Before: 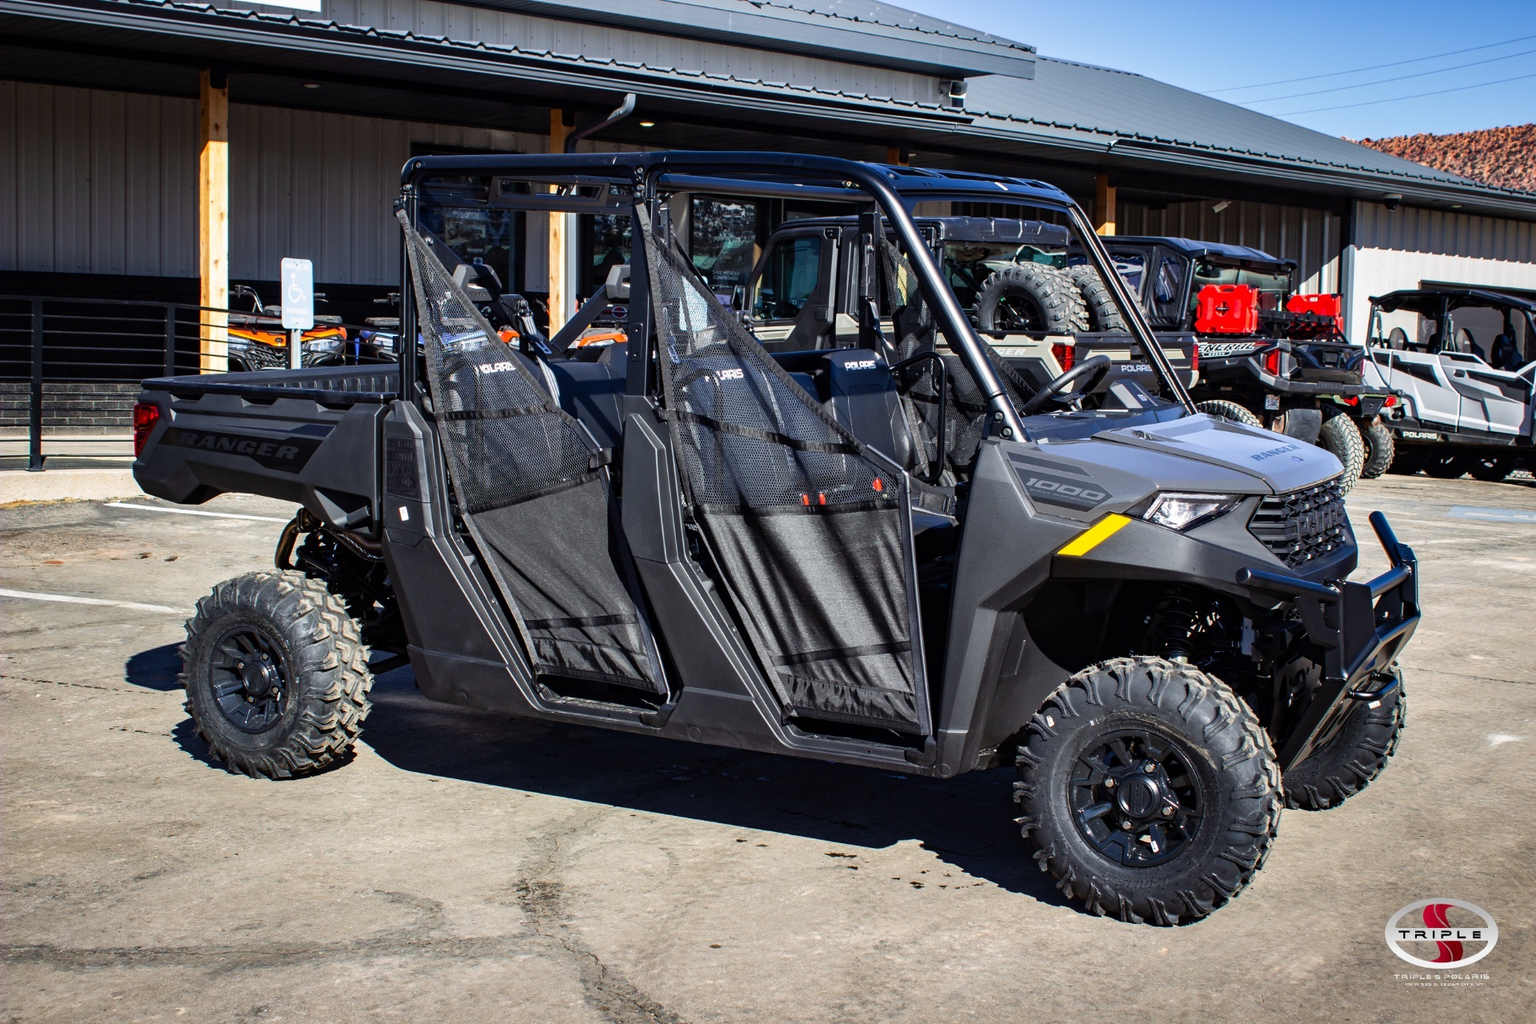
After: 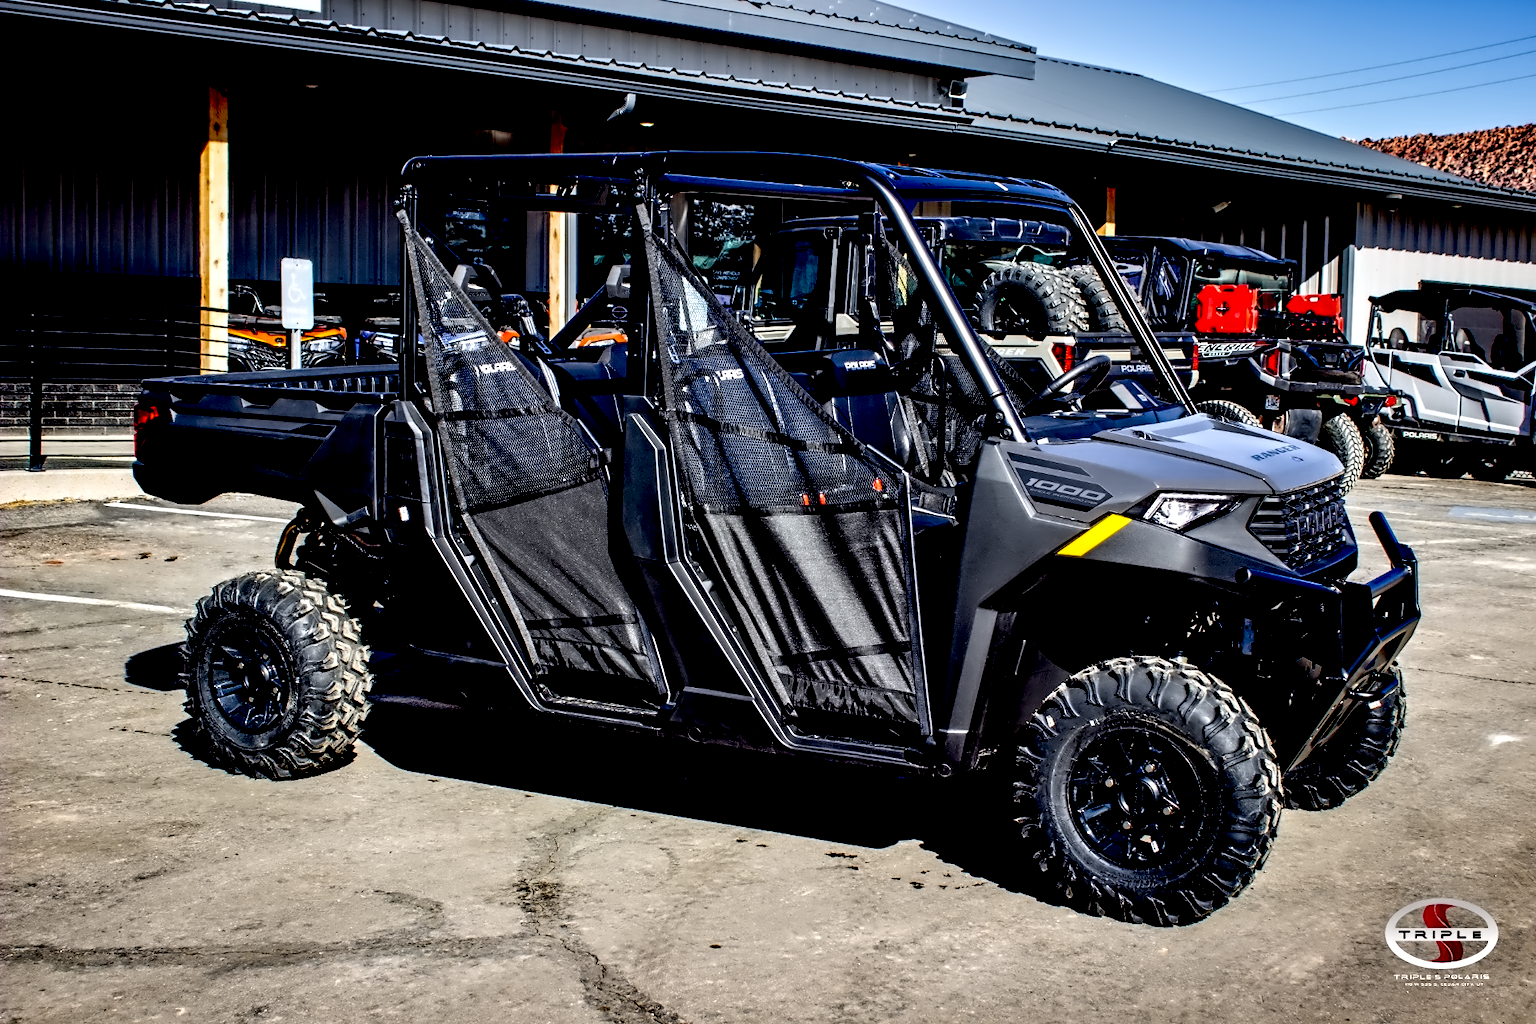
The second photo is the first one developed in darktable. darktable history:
contrast equalizer: y [[0.5, 0.542, 0.583, 0.625, 0.667, 0.708], [0.5 ×6], [0.5 ×6], [0, 0.033, 0.067, 0.1, 0.133, 0.167], [0, 0.05, 0.1, 0.15, 0.2, 0.25]]
exposure: black level correction 0.047, exposure 0.013 EV, compensate highlight preservation false
